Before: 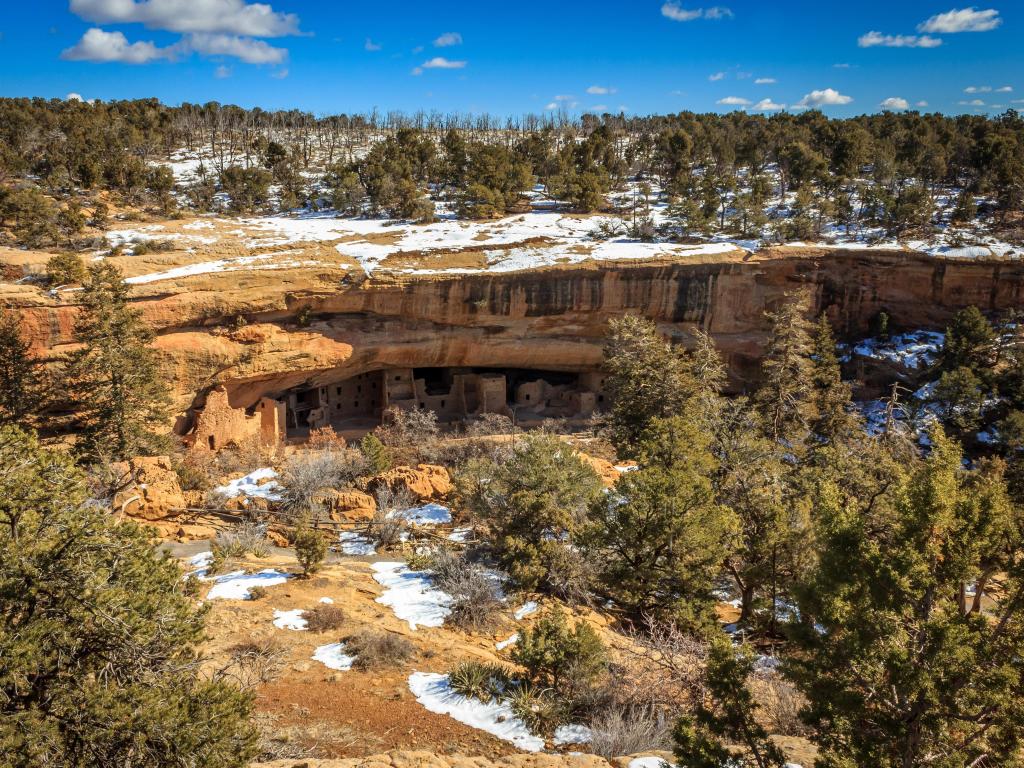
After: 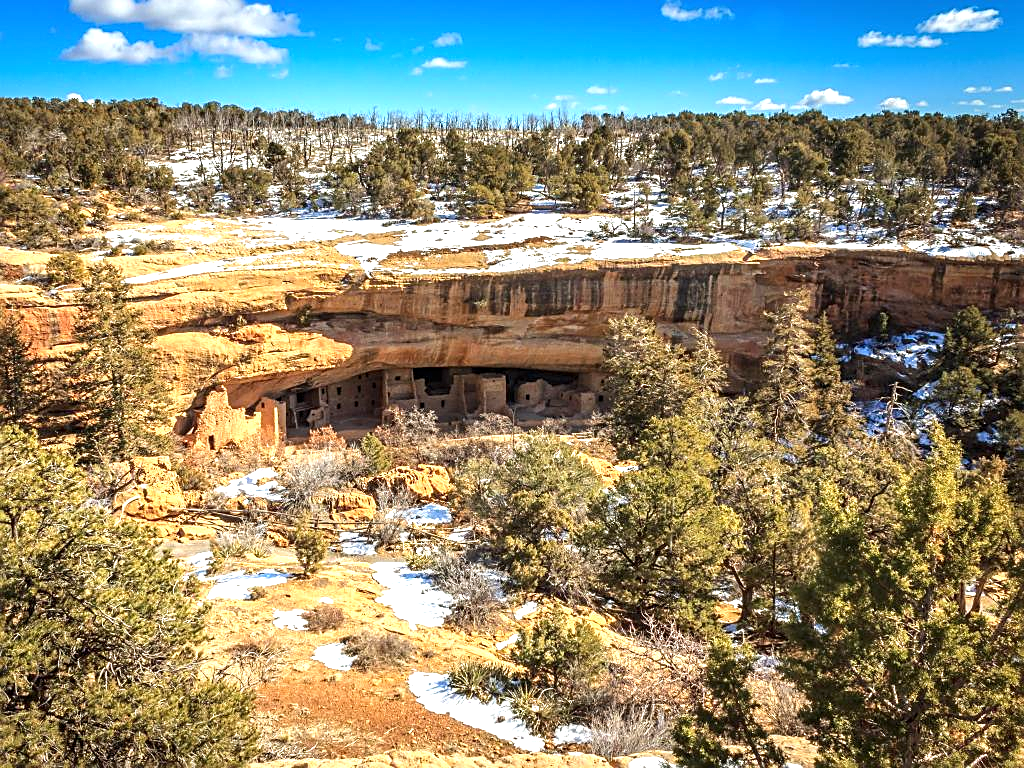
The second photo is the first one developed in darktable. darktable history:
sharpen: on, module defaults
exposure: black level correction 0, exposure 0.954 EV, compensate highlight preservation false
